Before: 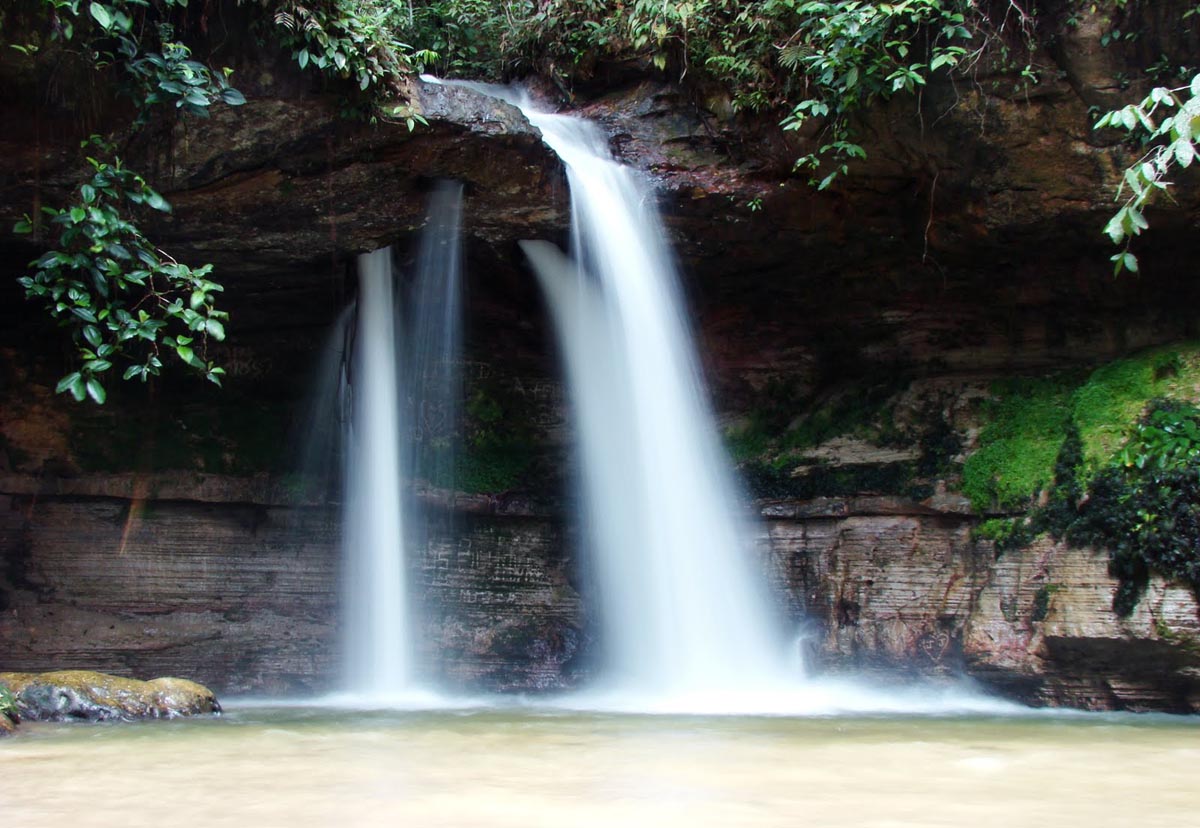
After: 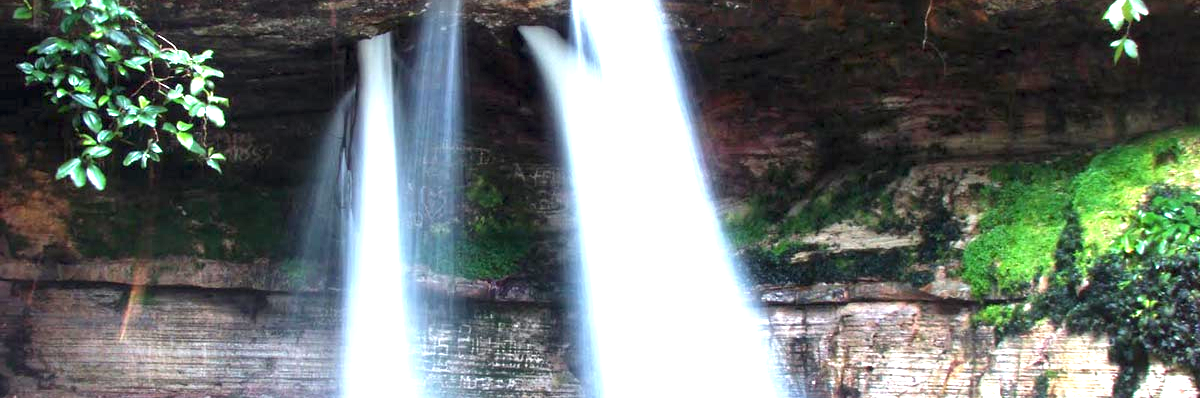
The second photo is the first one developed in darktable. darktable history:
local contrast: mode bilateral grid, contrast 19, coarseness 50, detail 132%, midtone range 0.2
crop and rotate: top 25.931%, bottom 25.989%
exposure: exposure 1.996 EV, compensate highlight preservation false
